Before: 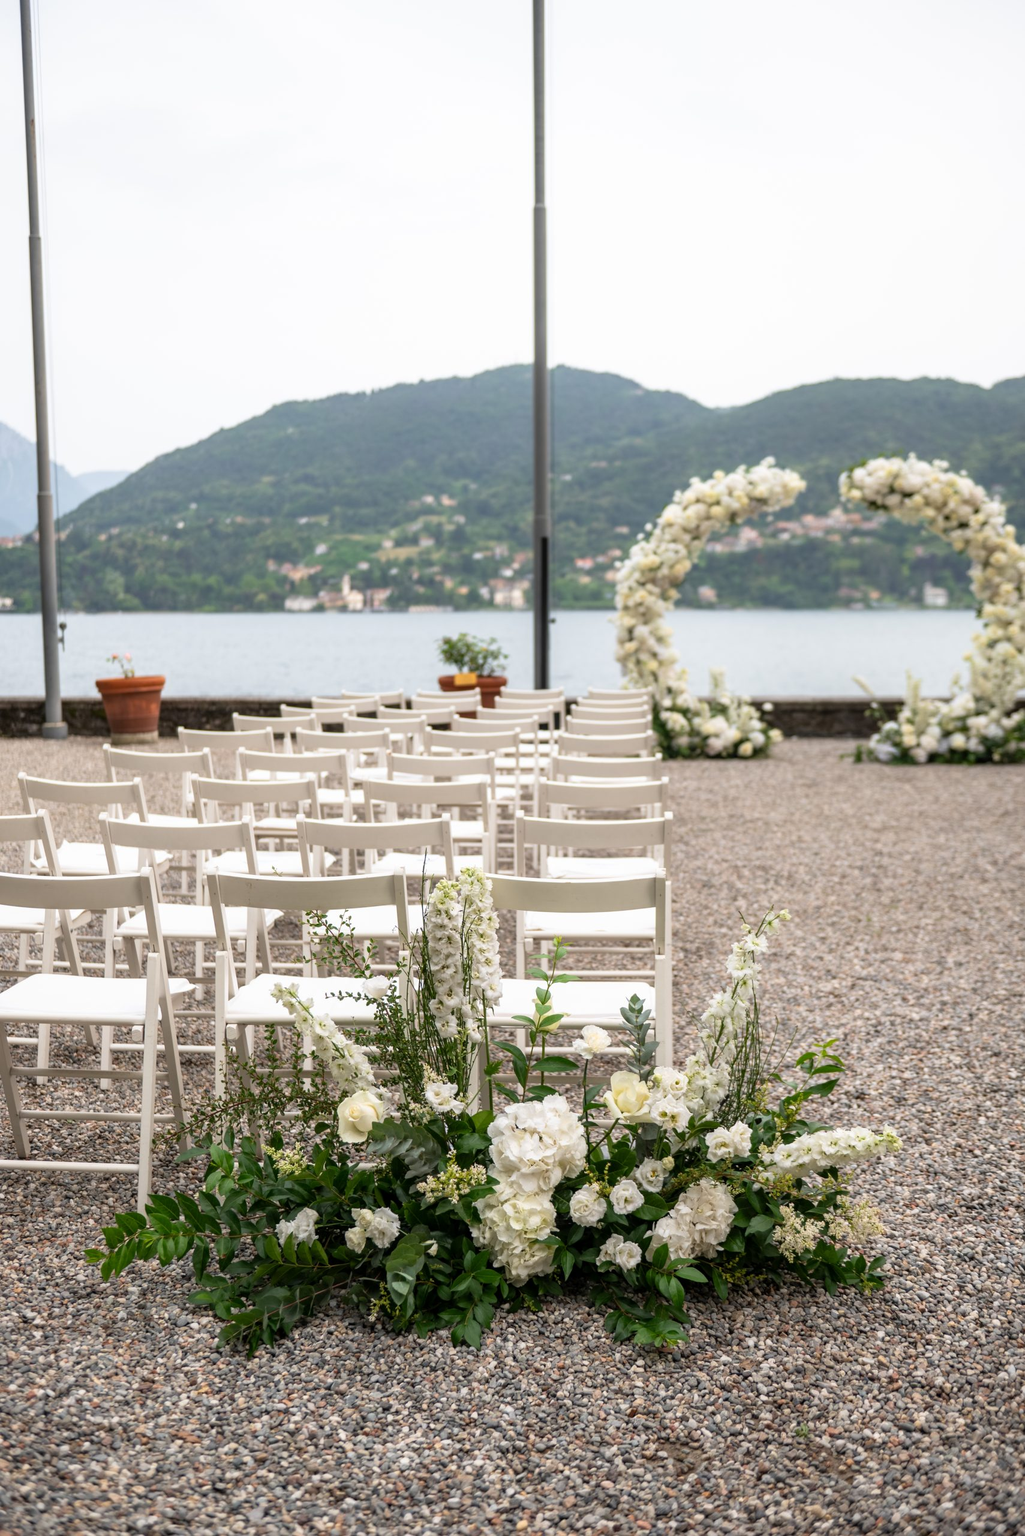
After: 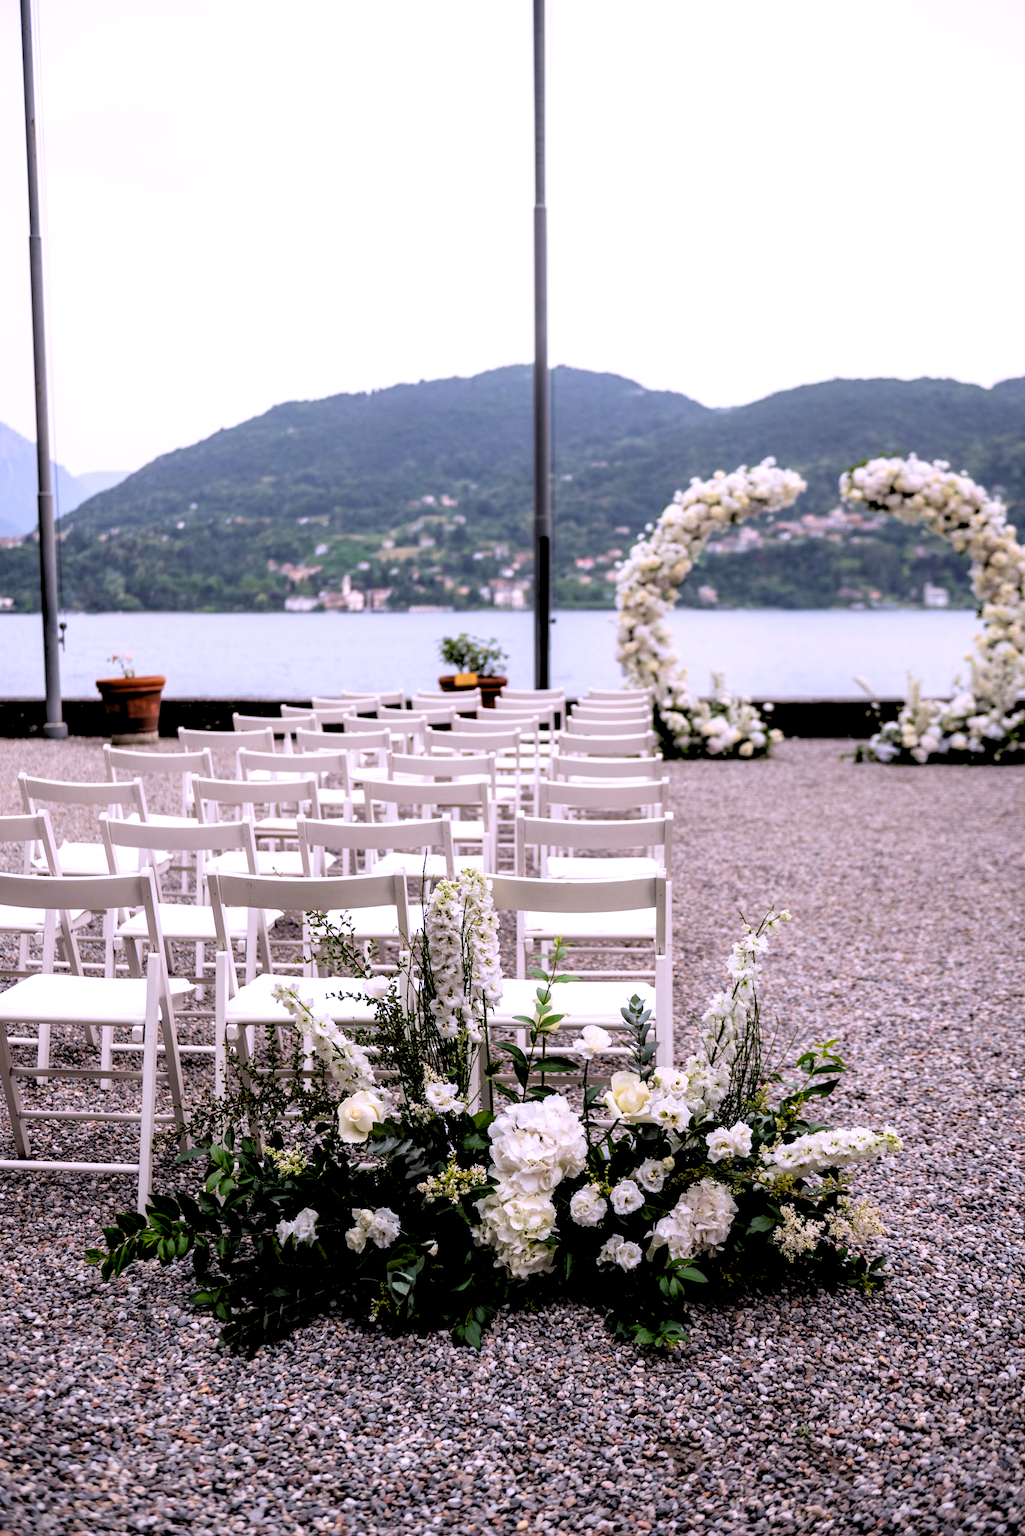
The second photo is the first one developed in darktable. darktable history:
white balance: red 1.042, blue 1.17
exposure: black level correction 0.029, exposure -0.073 EV, compensate highlight preservation false
rgb levels: levels [[0.034, 0.472, 0.904], [0, 0.5, 1], [0, 0.5, 1]]
